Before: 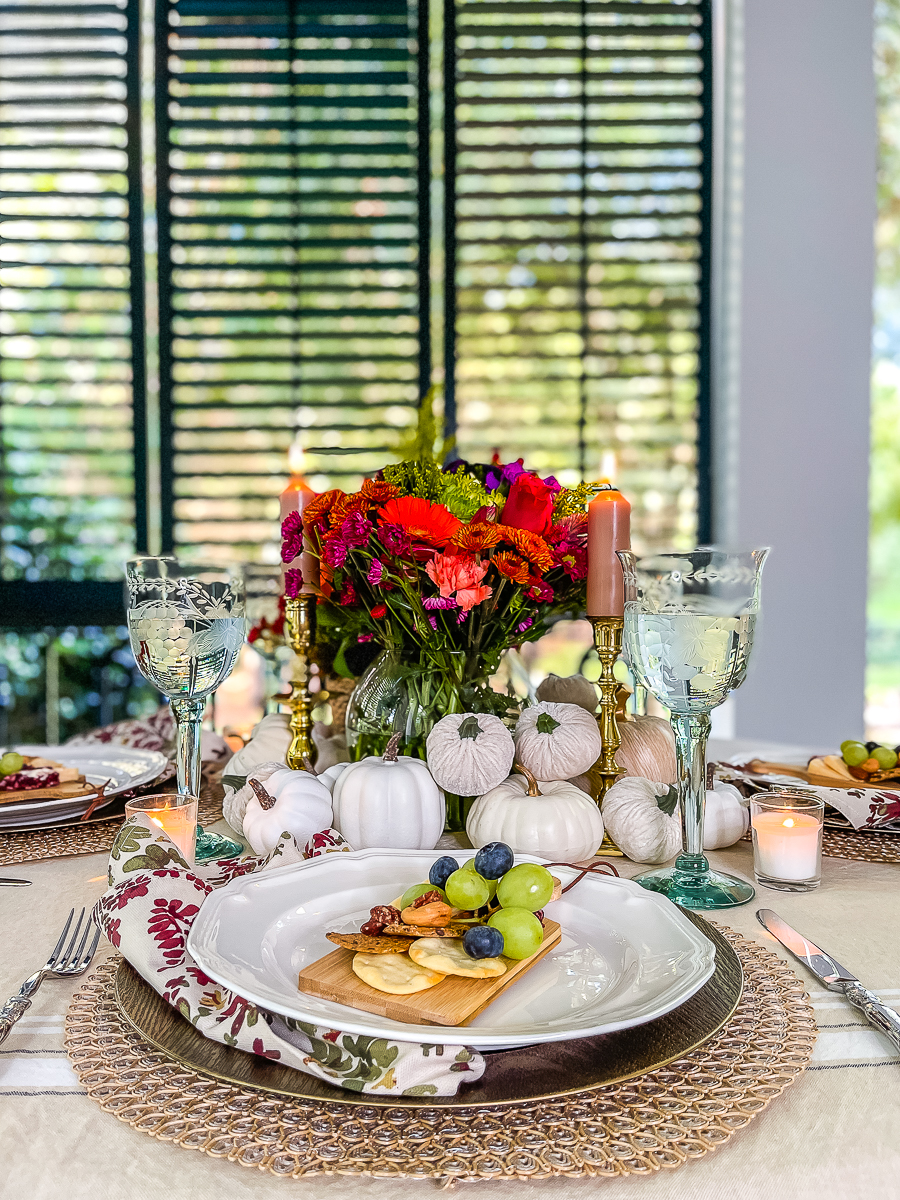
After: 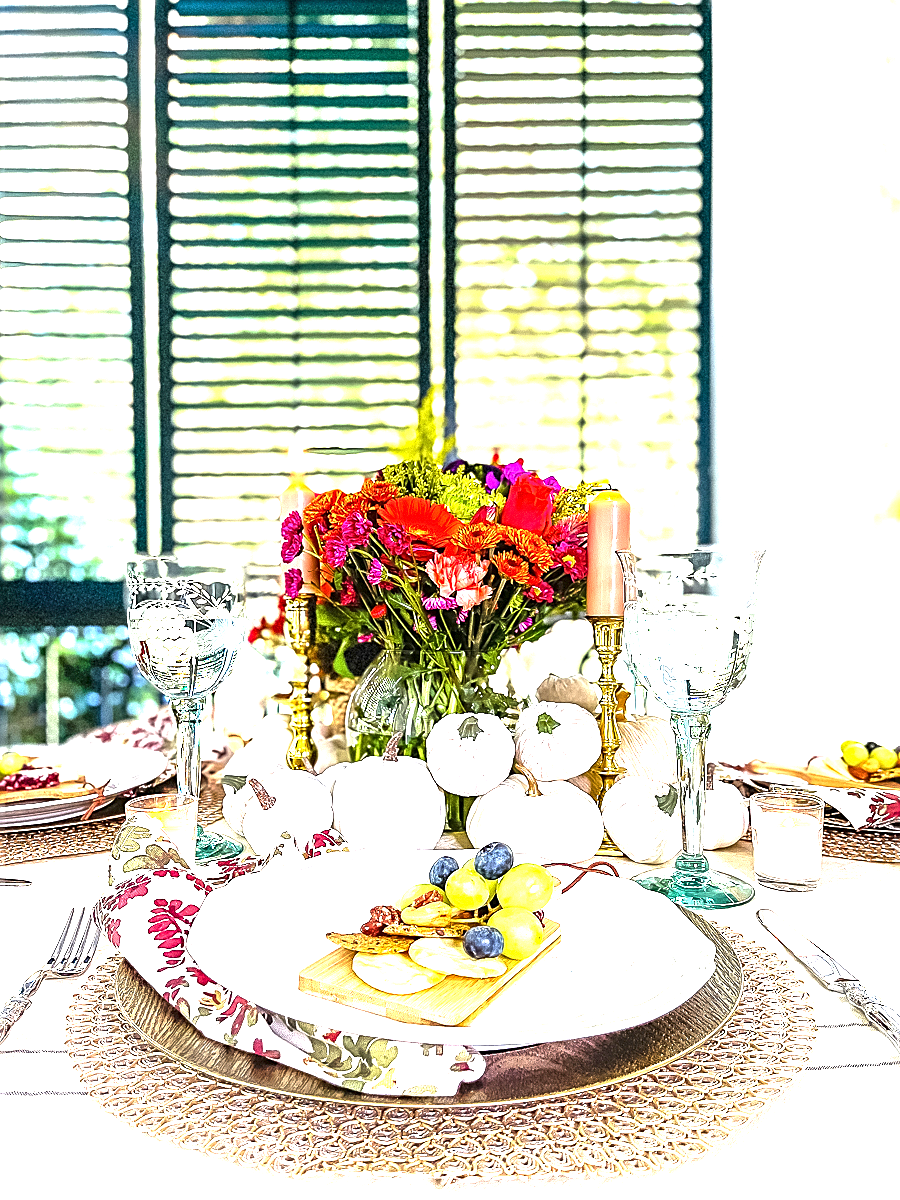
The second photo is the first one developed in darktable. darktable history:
sharpen: on, module defaults
exposure: exposure 2.21 EV, compensate highlight preservation false
